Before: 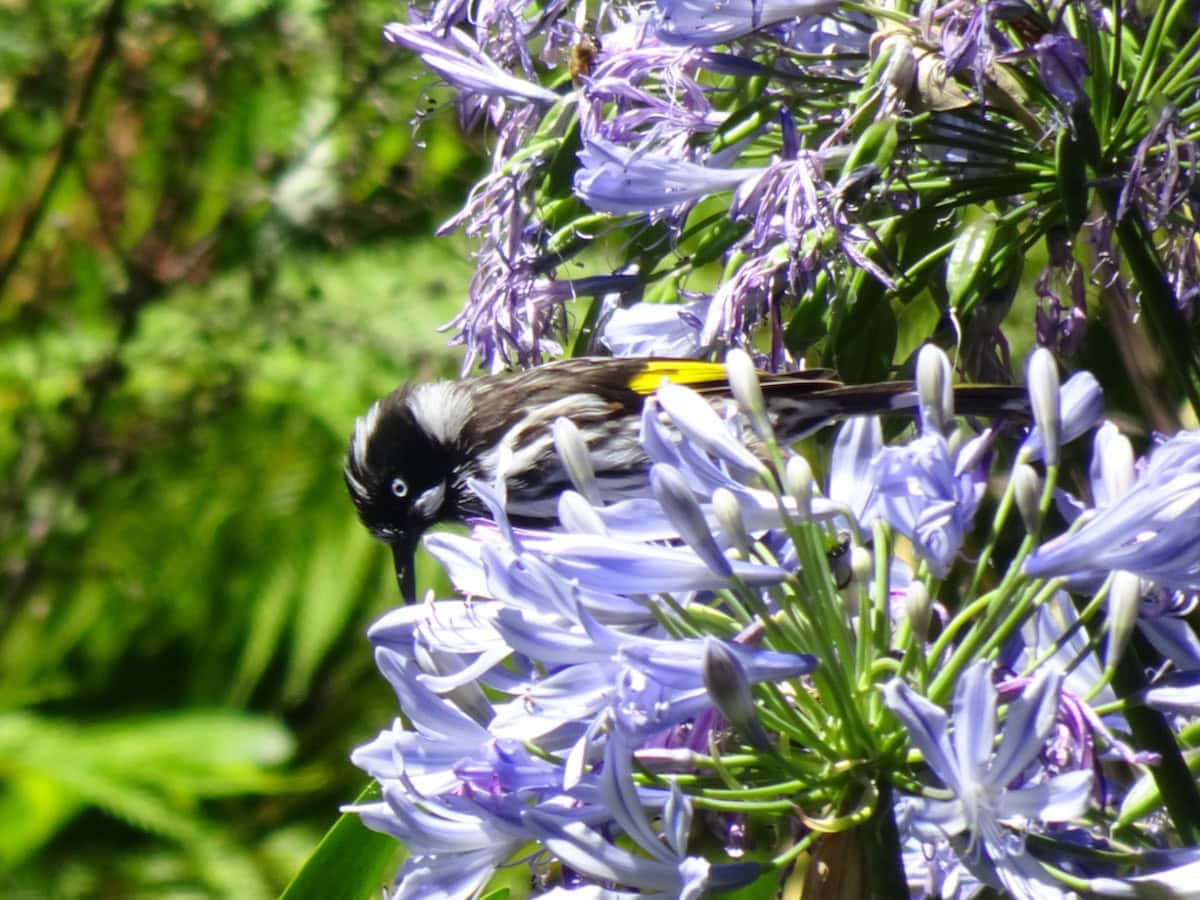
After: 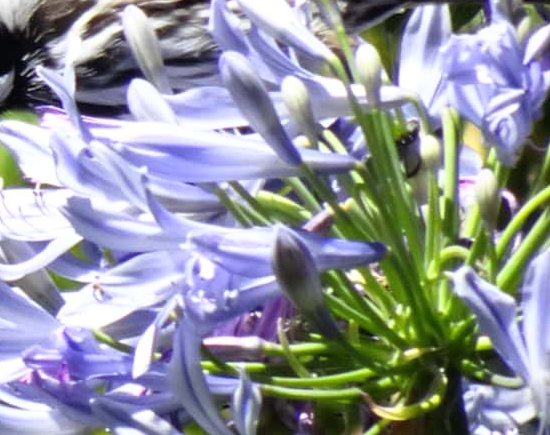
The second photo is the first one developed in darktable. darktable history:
crop: left 35.976%, top 45.819%, right 18.162%, bottom 5.807%
exposure: exposure 0.014 EV, compensate highlight preservation false
rgb curve: curves: ch0 [(0, 0) (0.078, 0.051) (0.929, 0.956) (1, 1)], compensate middle gray true
